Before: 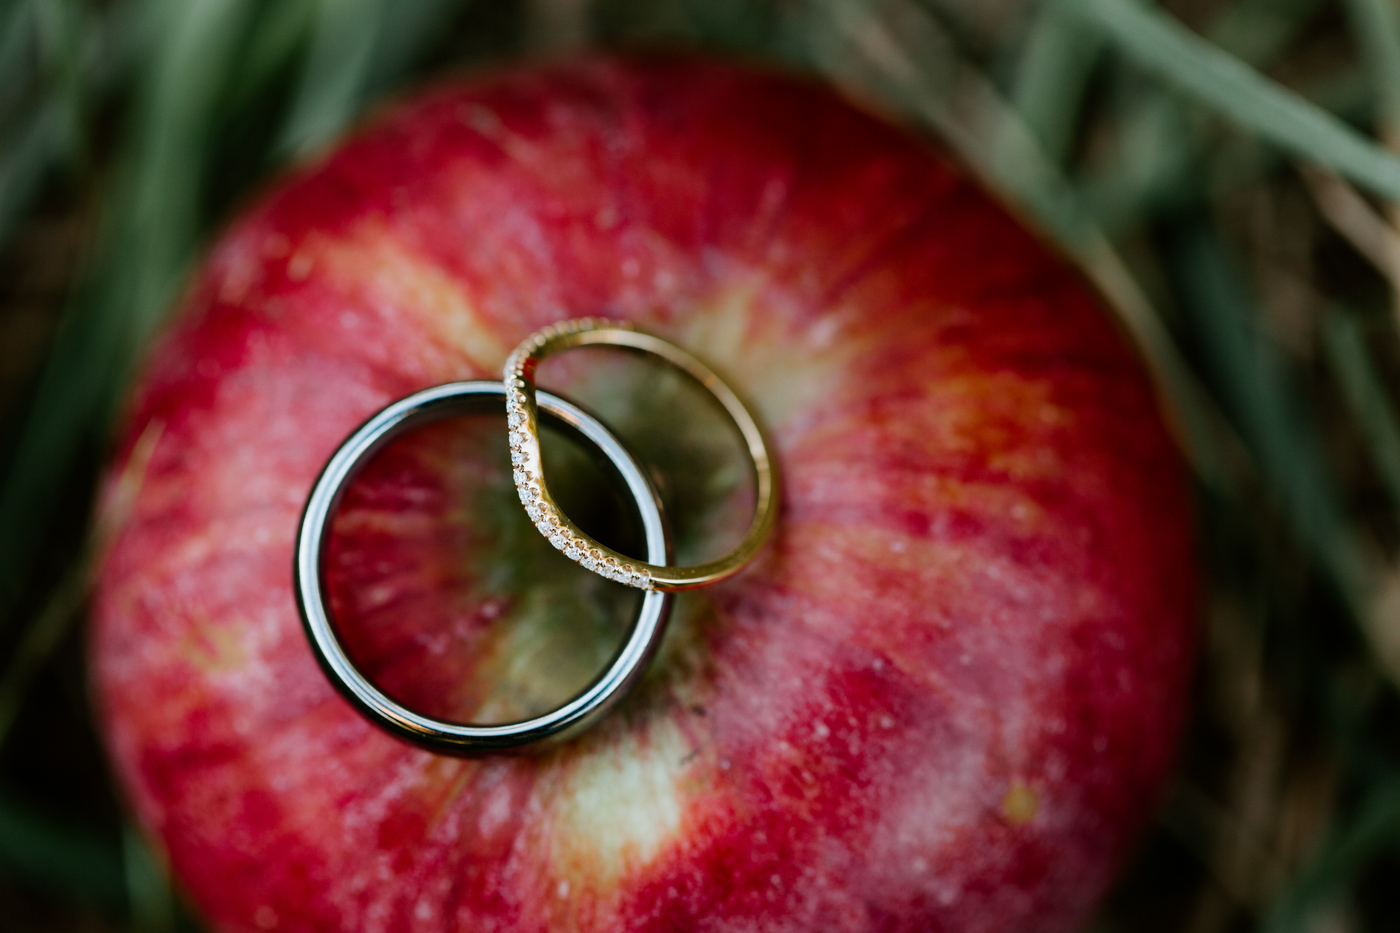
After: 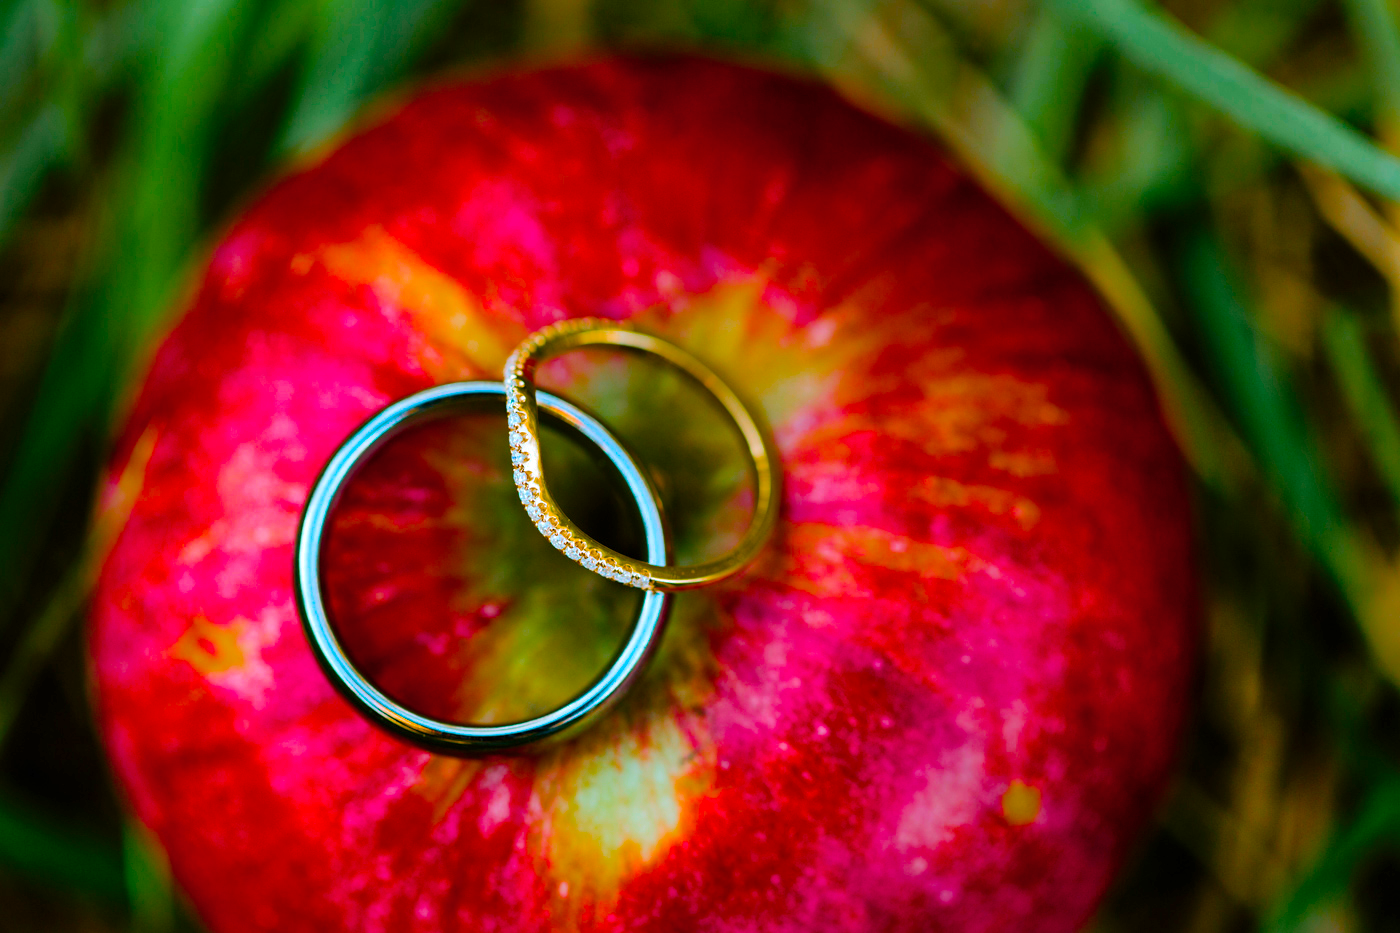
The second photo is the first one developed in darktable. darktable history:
exposure: exposure 0.21 EV, compensate highlight preservation false
color balance rgb: power › hue 75.02°, linear chroma grading › shadows 16.903%, linear chroma grading › highlights 61.735%, linear chroma grading › global chroma 49.612%, perceptual saturation grading › global saturation 39.109%, global vibrance 20%
shadows and highlights: on, module defaults
